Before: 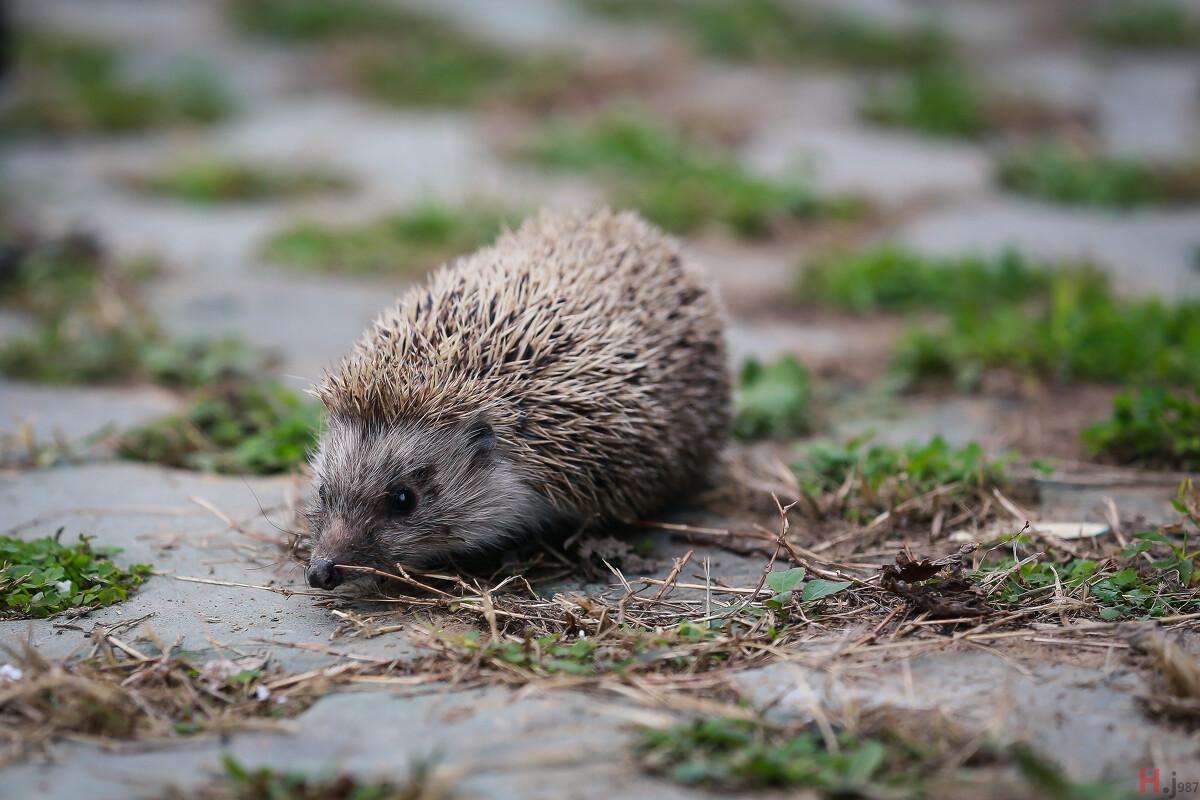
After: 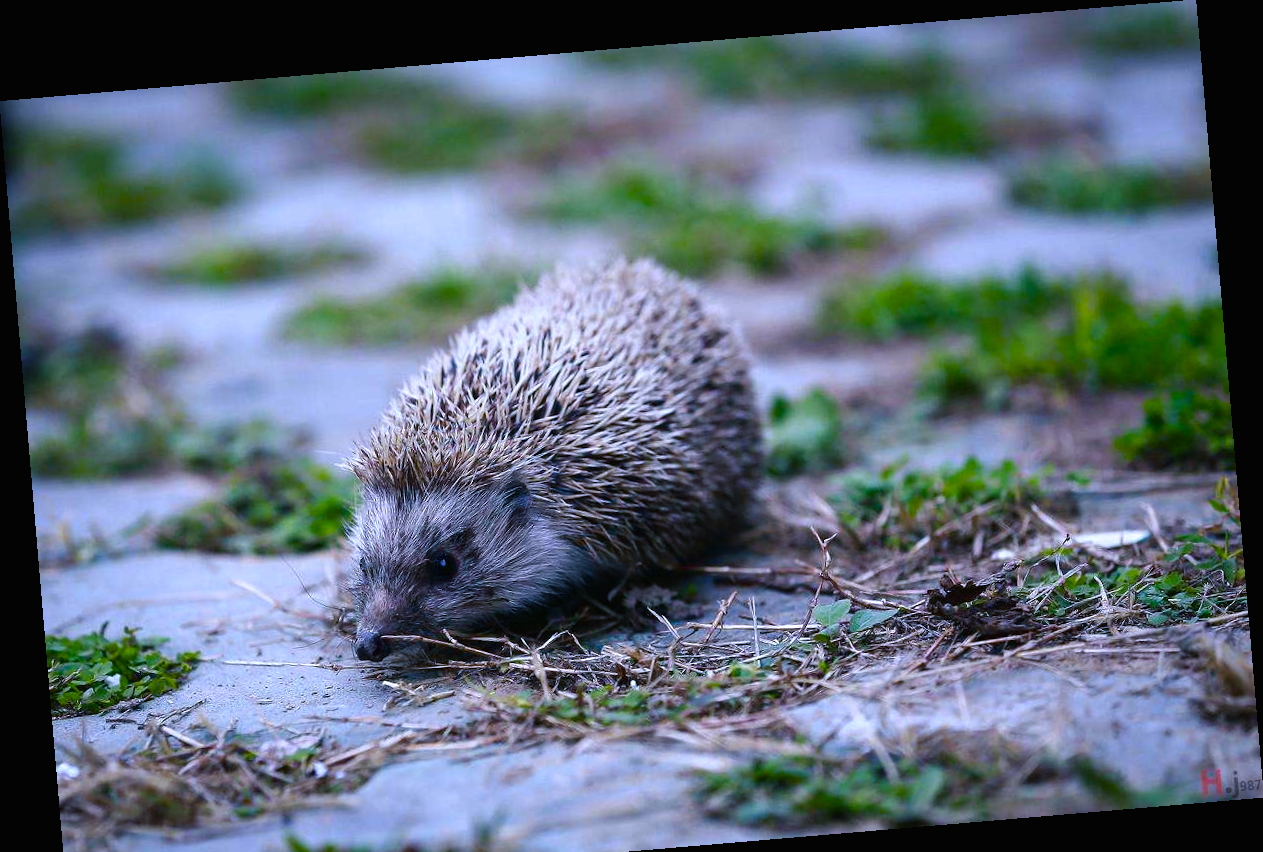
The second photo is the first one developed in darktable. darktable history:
rotate and perspective: rotation -4.86°, automatic cropping off
white balance: red 0.871, blue 1.249
crop and rotate: top 0%, bottom 5.097%
color balance rgb: shadows lift › chroma 1%, shadows lift › hue 217.2°, power › hue 310.8°, highlights gain › chroma 2%, highlights gain › hue 44.4°, global offset › luminance 0.25%, global offset › hue 171.6°, perceptual saturation grading › global saturation 14.09%, perceptual saturation grading › highlights -30%, perceptual saturation grading › shadows 50.67%, global vibrance 25%, contrast 20%
